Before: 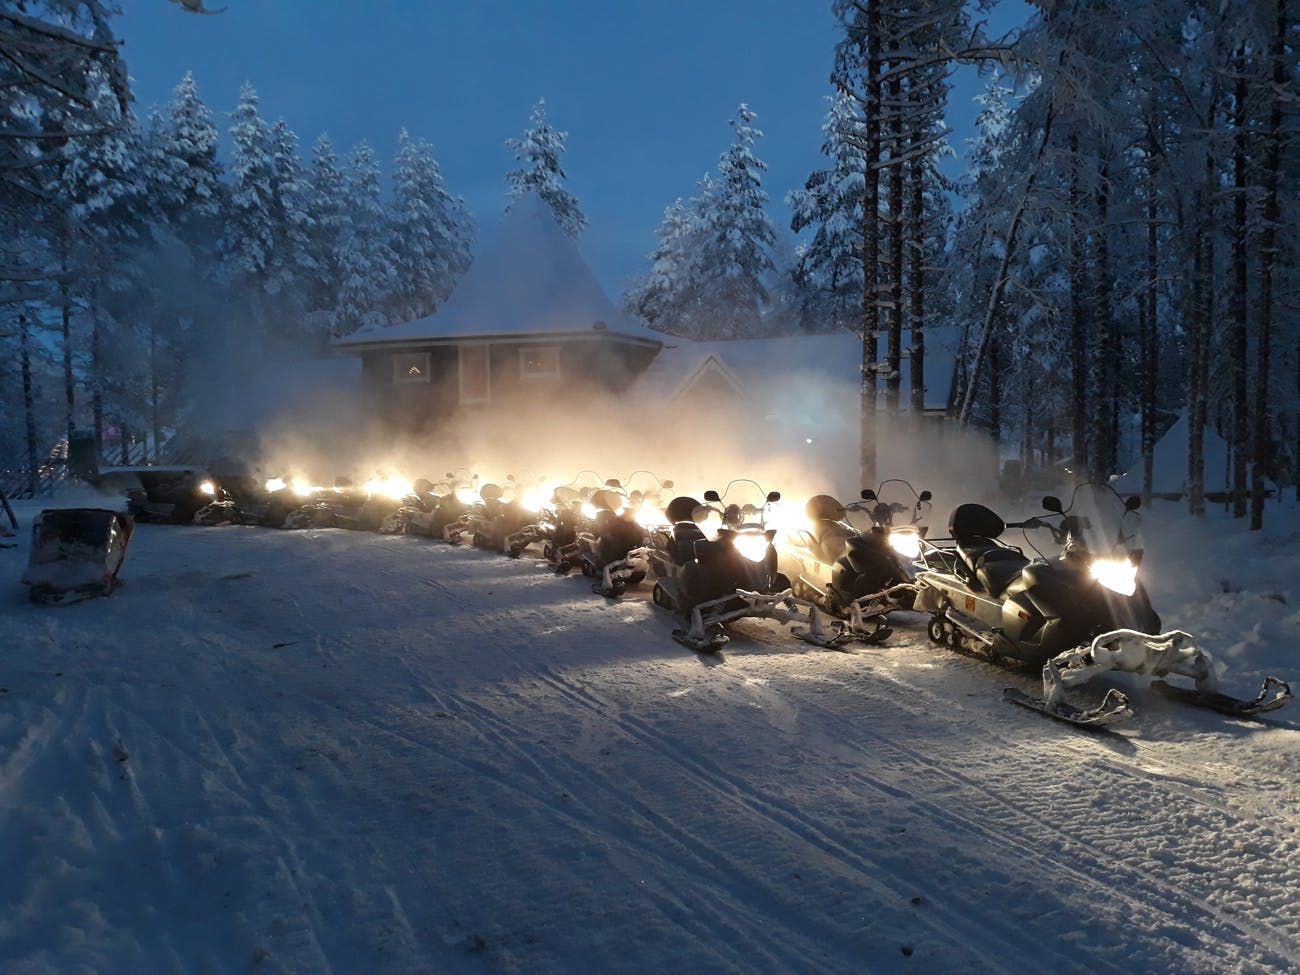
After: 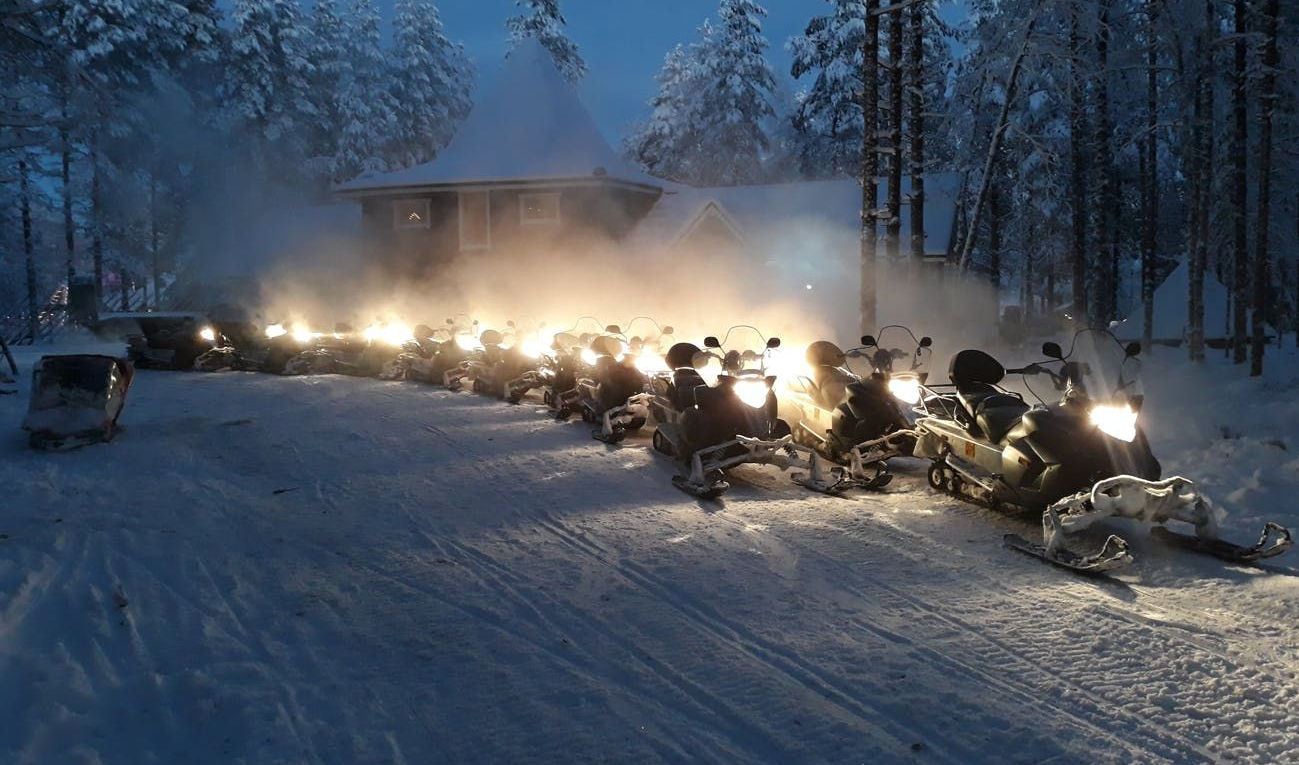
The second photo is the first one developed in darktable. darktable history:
crop and rotate: top 15.929%, bottom 5.522%
